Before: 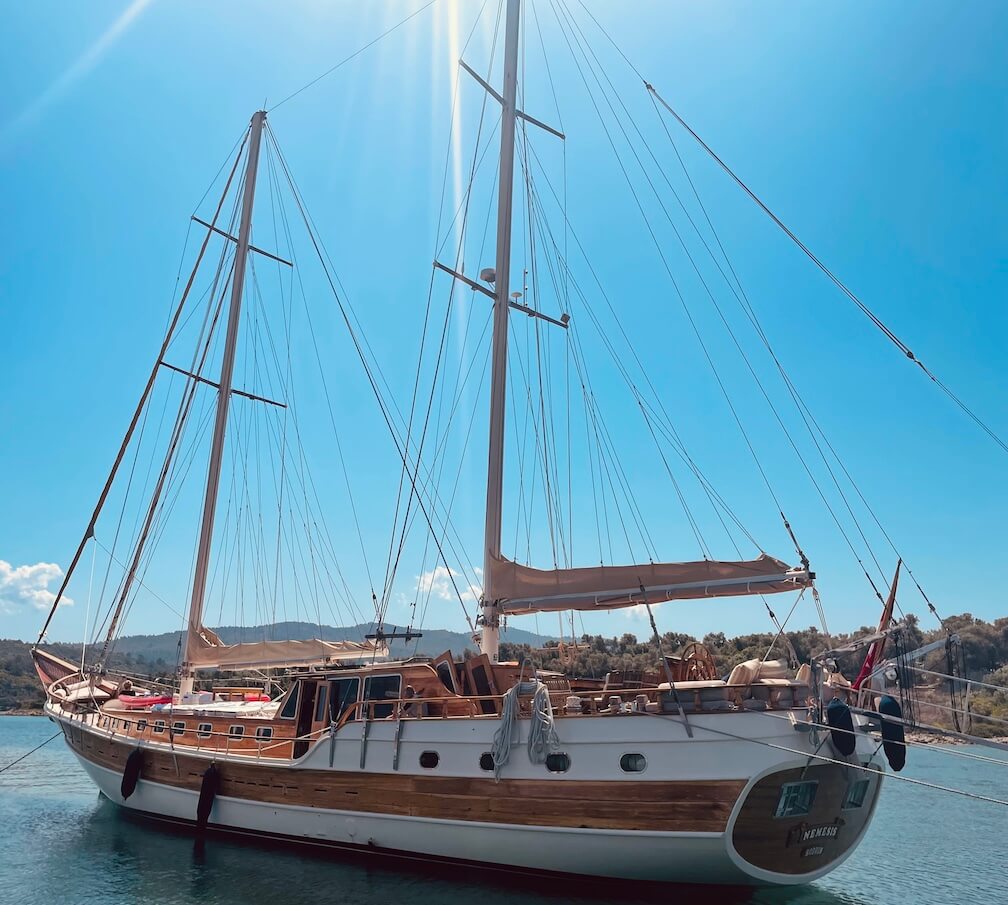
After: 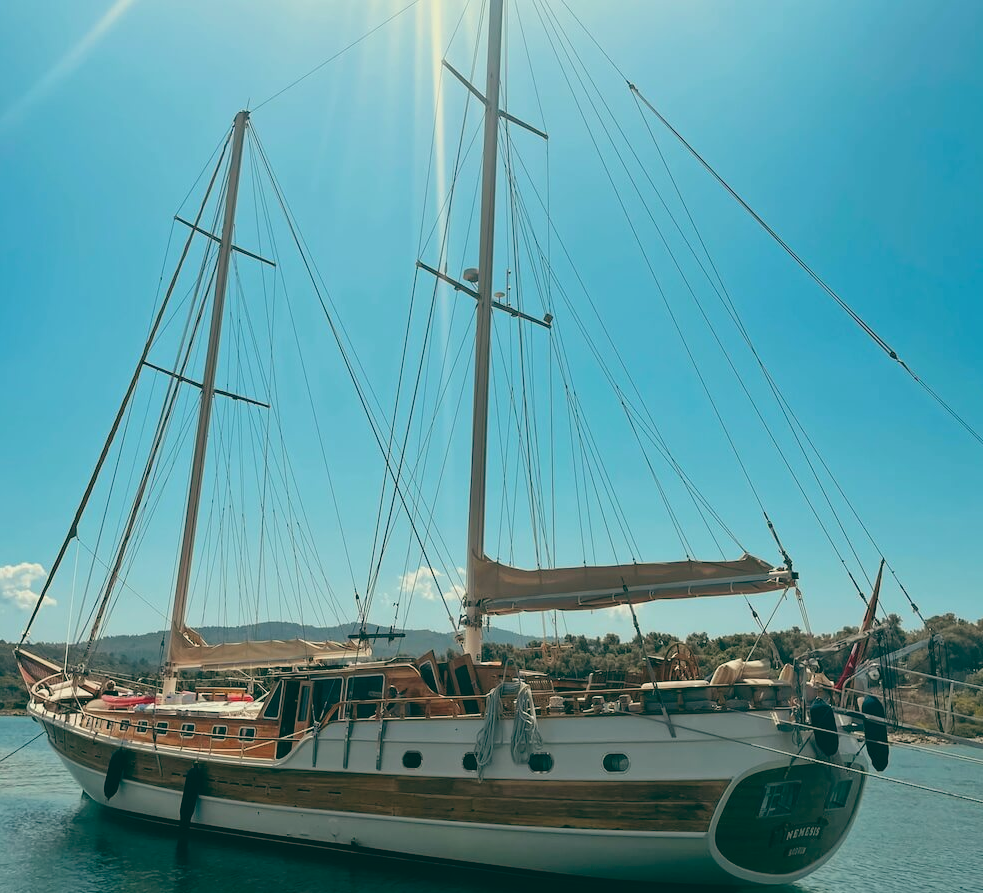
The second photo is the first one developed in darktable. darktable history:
crop and rotate: left 1.774%, right 0.633%, bottom 1.28%
color balance: lift [1.005, 0.99, 1.007, 1.01], gamma [1, 1.034, 1.032, 0.966], gain [0.873, 1.055, 1.067, 0.933]
